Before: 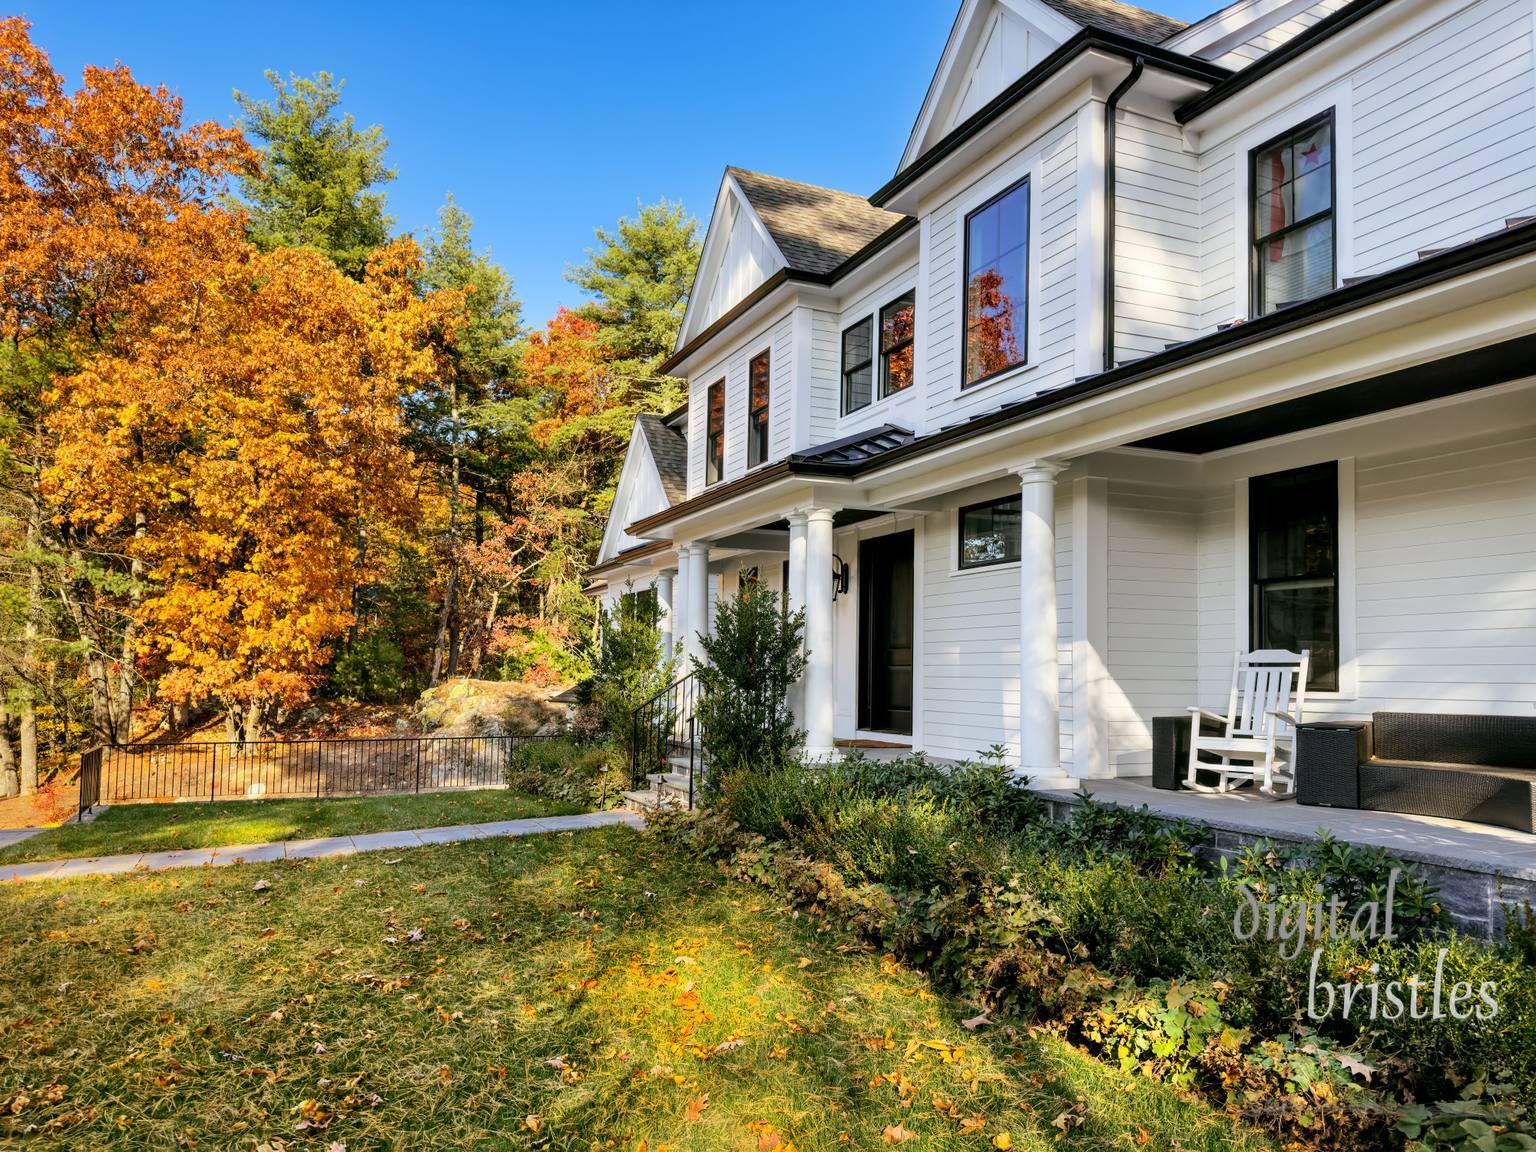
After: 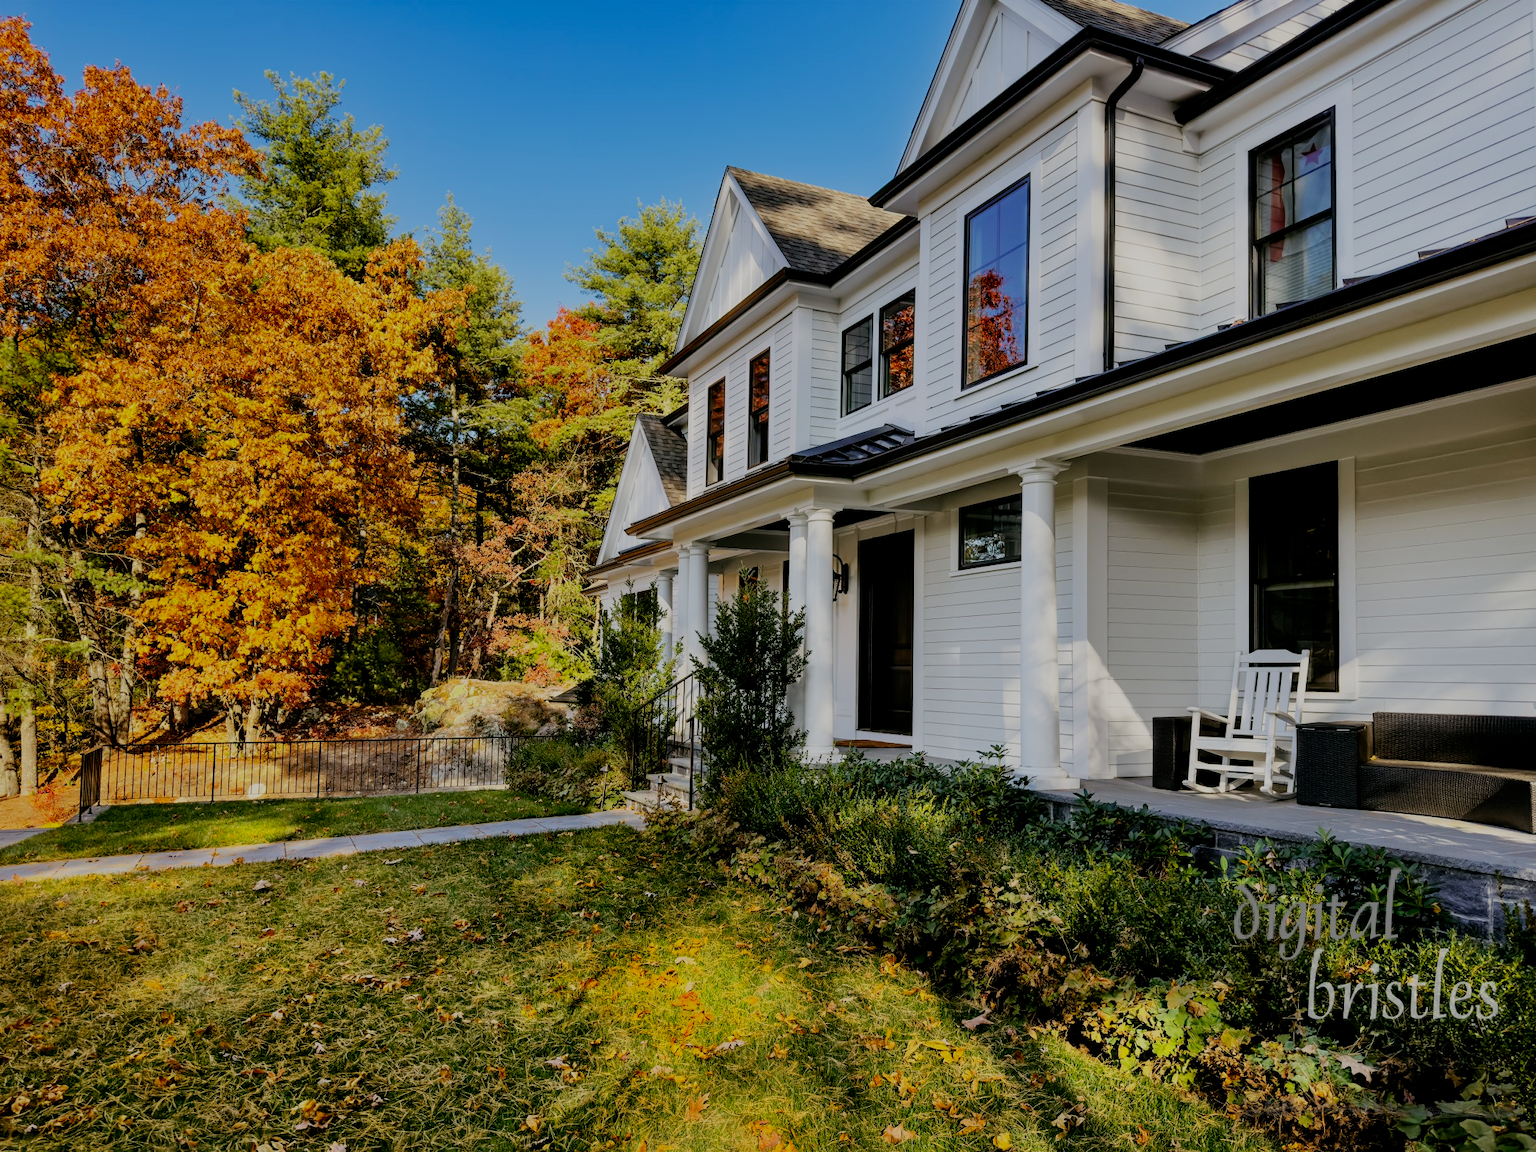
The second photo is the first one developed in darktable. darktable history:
filmic rgb: middle gray luminance 28.79%, black relative exposure -10.39 EV, white relative exposure 5.48 EV, threshold 3.03 EV, target black luminance 0%, hardness 3.95, latitude 2.01%, contrast 1.124, highlights saturation mix 4.49%, shadows ↔ highlights balance 15.27%, add noise in highlights 0.001, preserve chrominance no, color science v3 (2019), use custom middle-gray values true, contrast in highlights soft, enable highlight reconstruction true
